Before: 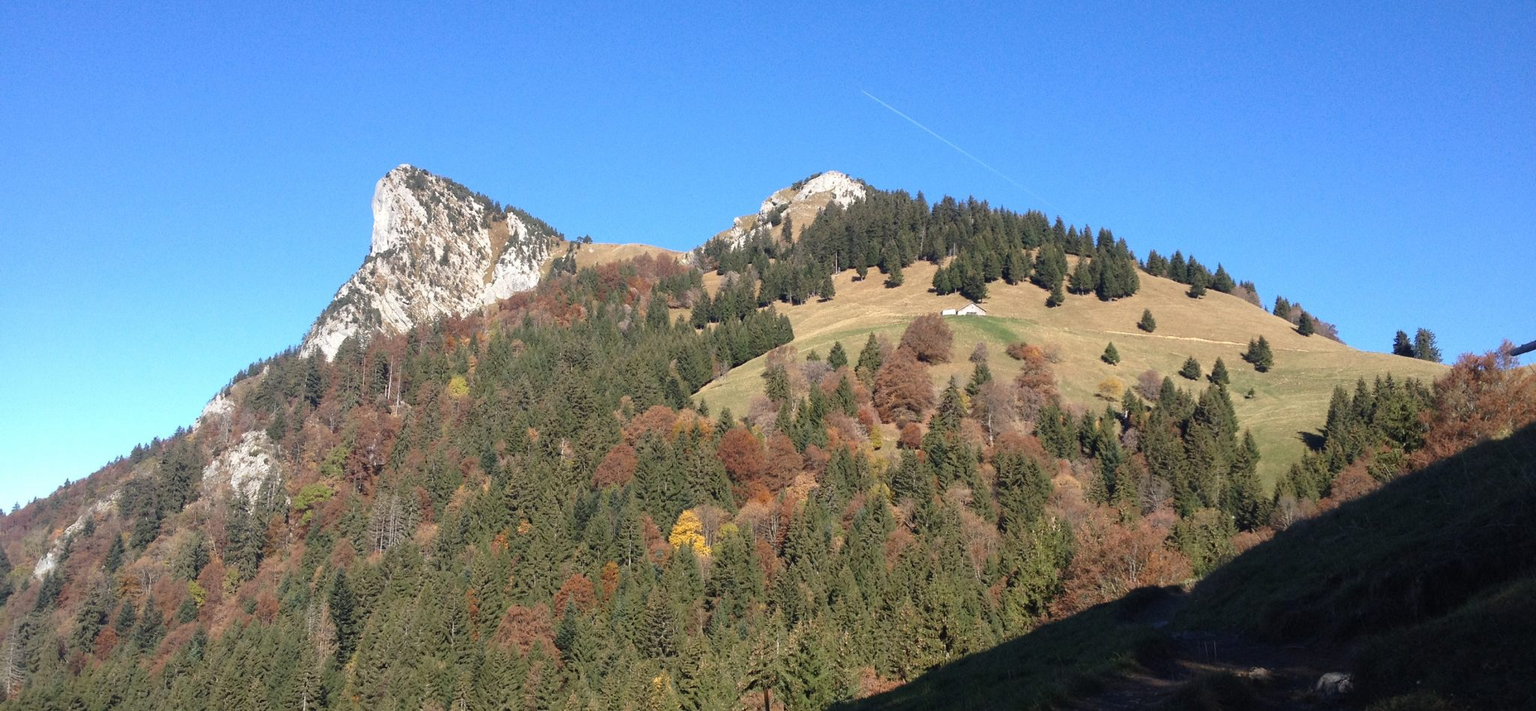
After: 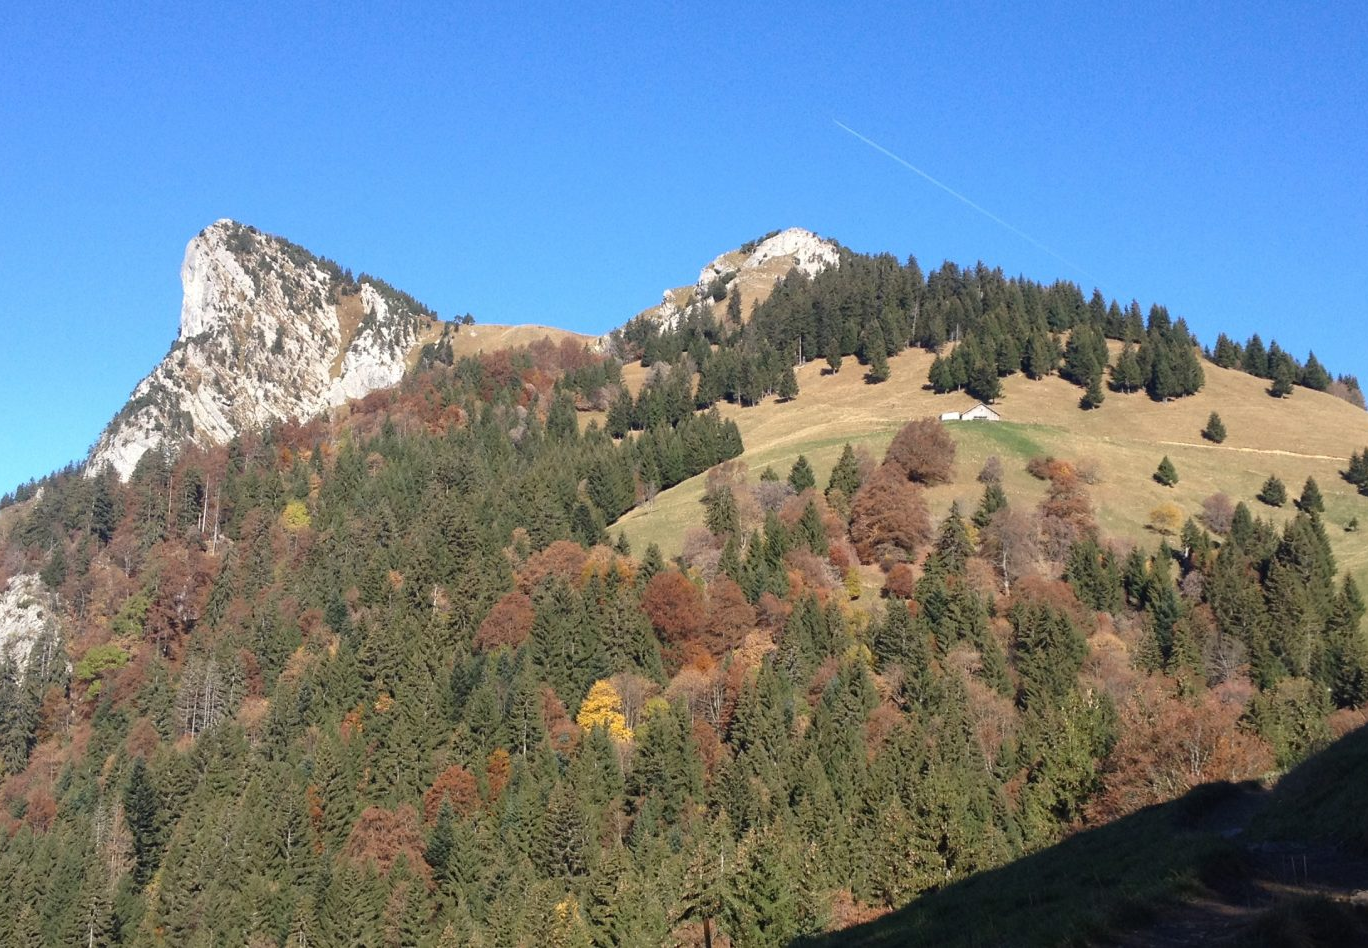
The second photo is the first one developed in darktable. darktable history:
crop: left 15.417%, right 17.756%
